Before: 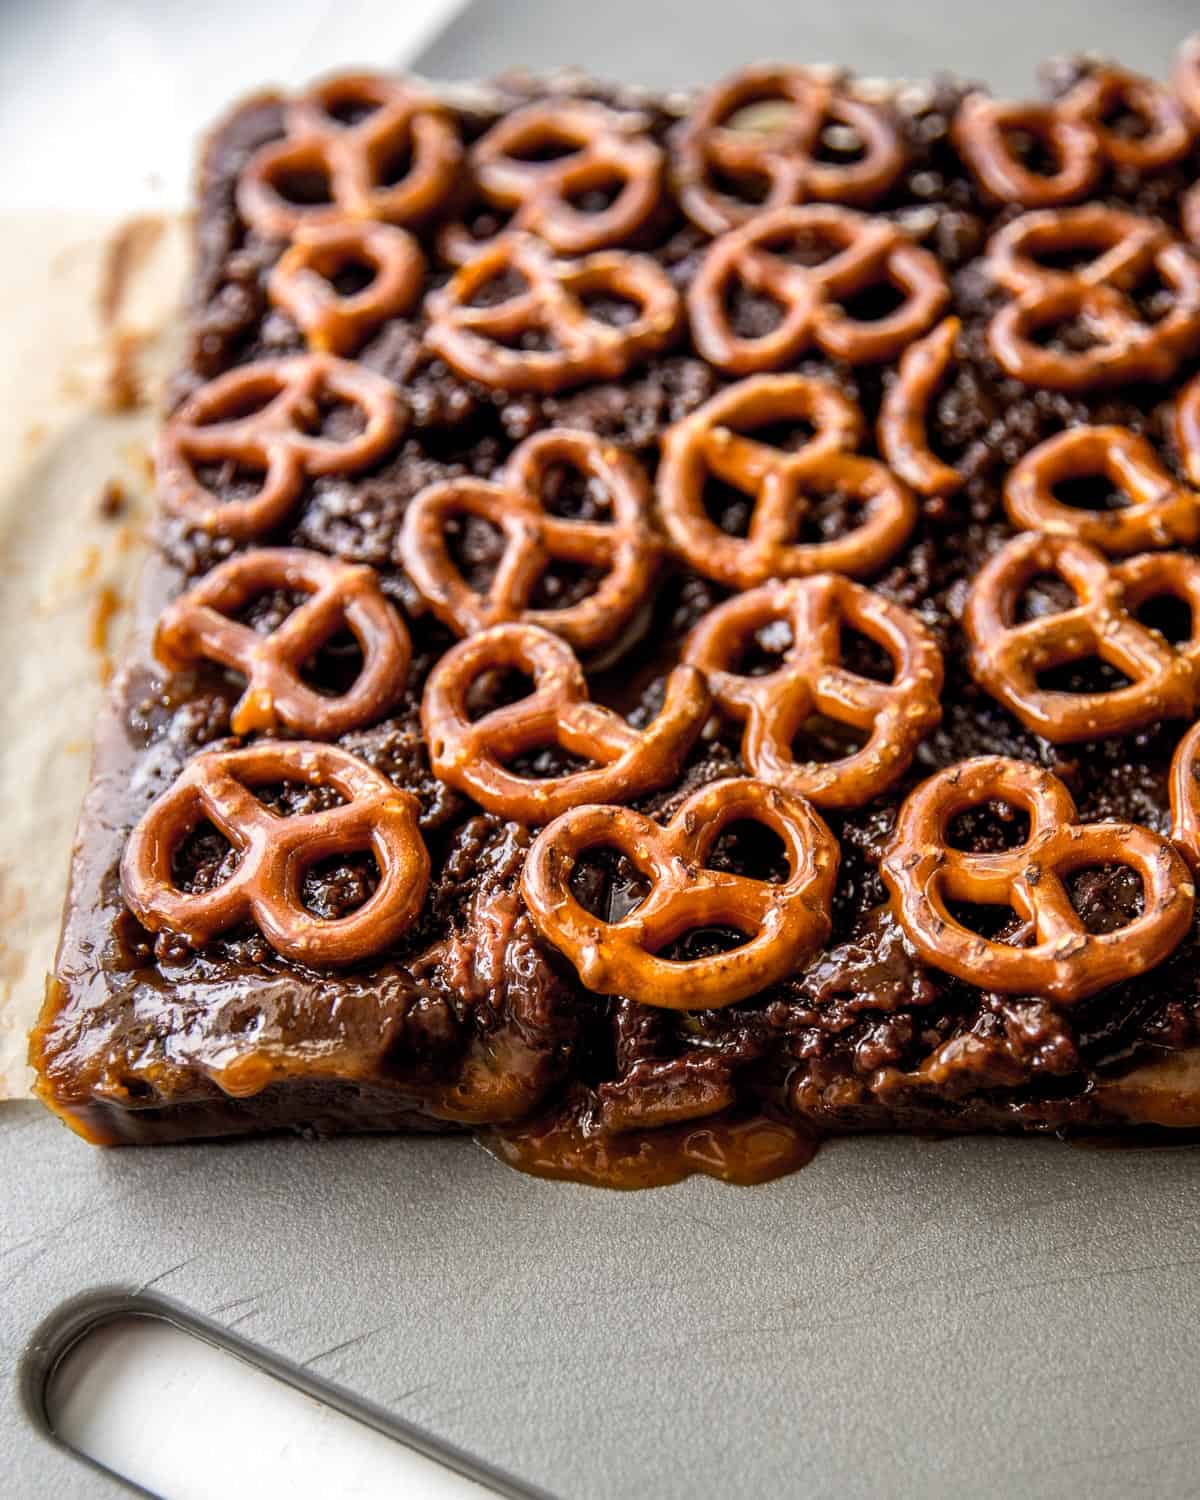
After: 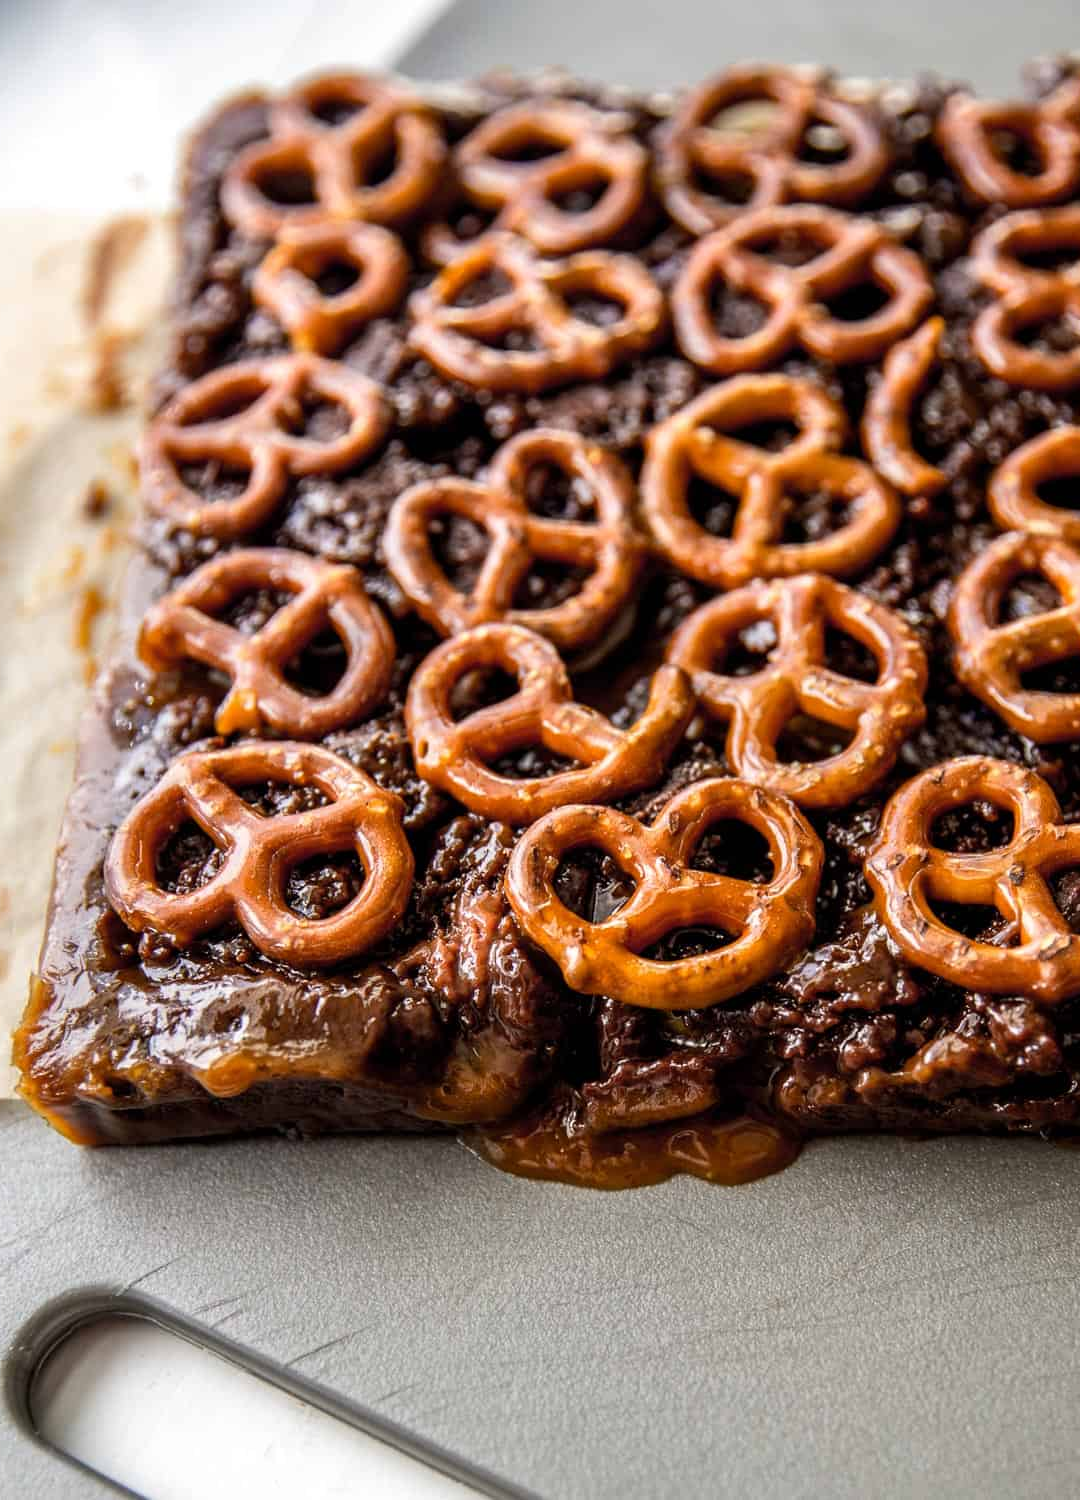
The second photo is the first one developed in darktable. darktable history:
crop and rotate: left 1.384%, right 8.568%
